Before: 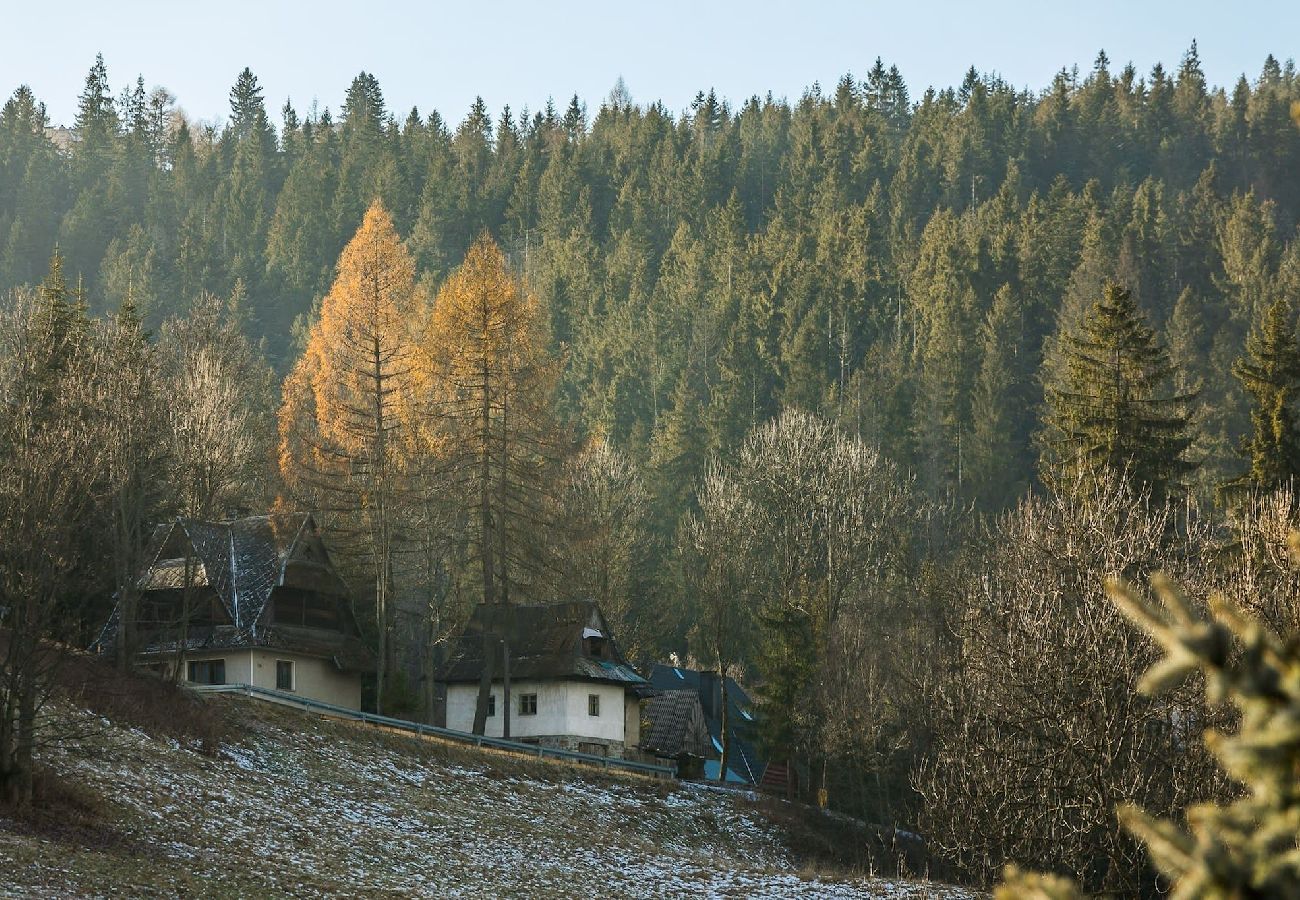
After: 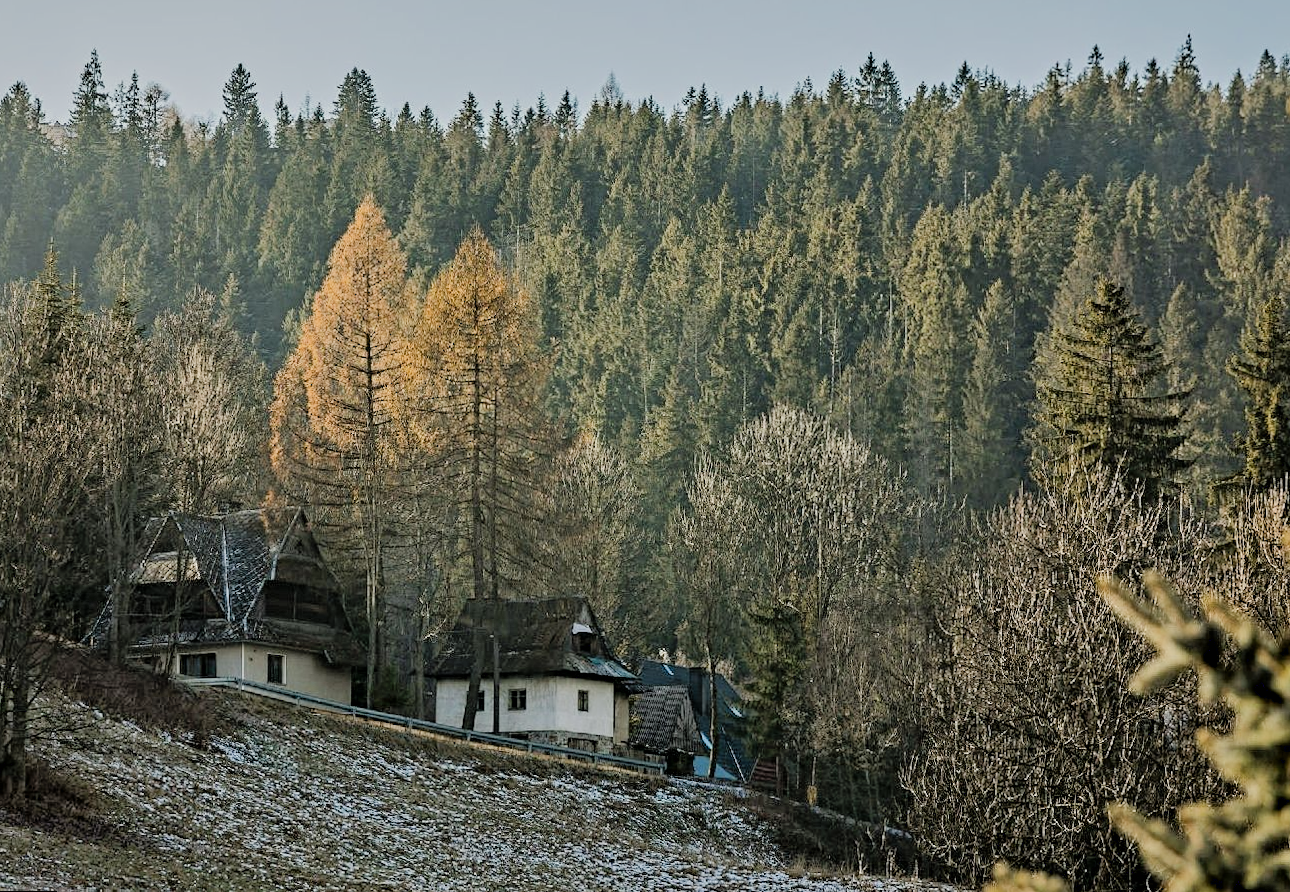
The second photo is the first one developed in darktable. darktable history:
rotate and perspective: rotation 0.192°, lens shift (horizontal) -0.015, crop left 0.005, crop right 0.996, crop top 0.006, crop bottom 0.99
shadows and highlights: on, module defaults
contrast equalizer: octaves 7, y [[0.5, 0.542, 0.583, 0.625, 0.667, 0.708], [0.5 ×6], [0.5 ×6], [0 ×6], [0 ×6]]
filmic rgb: black relative exposure -7.65 EV, white relative exposure 4.56 EV, hardness 3.61
